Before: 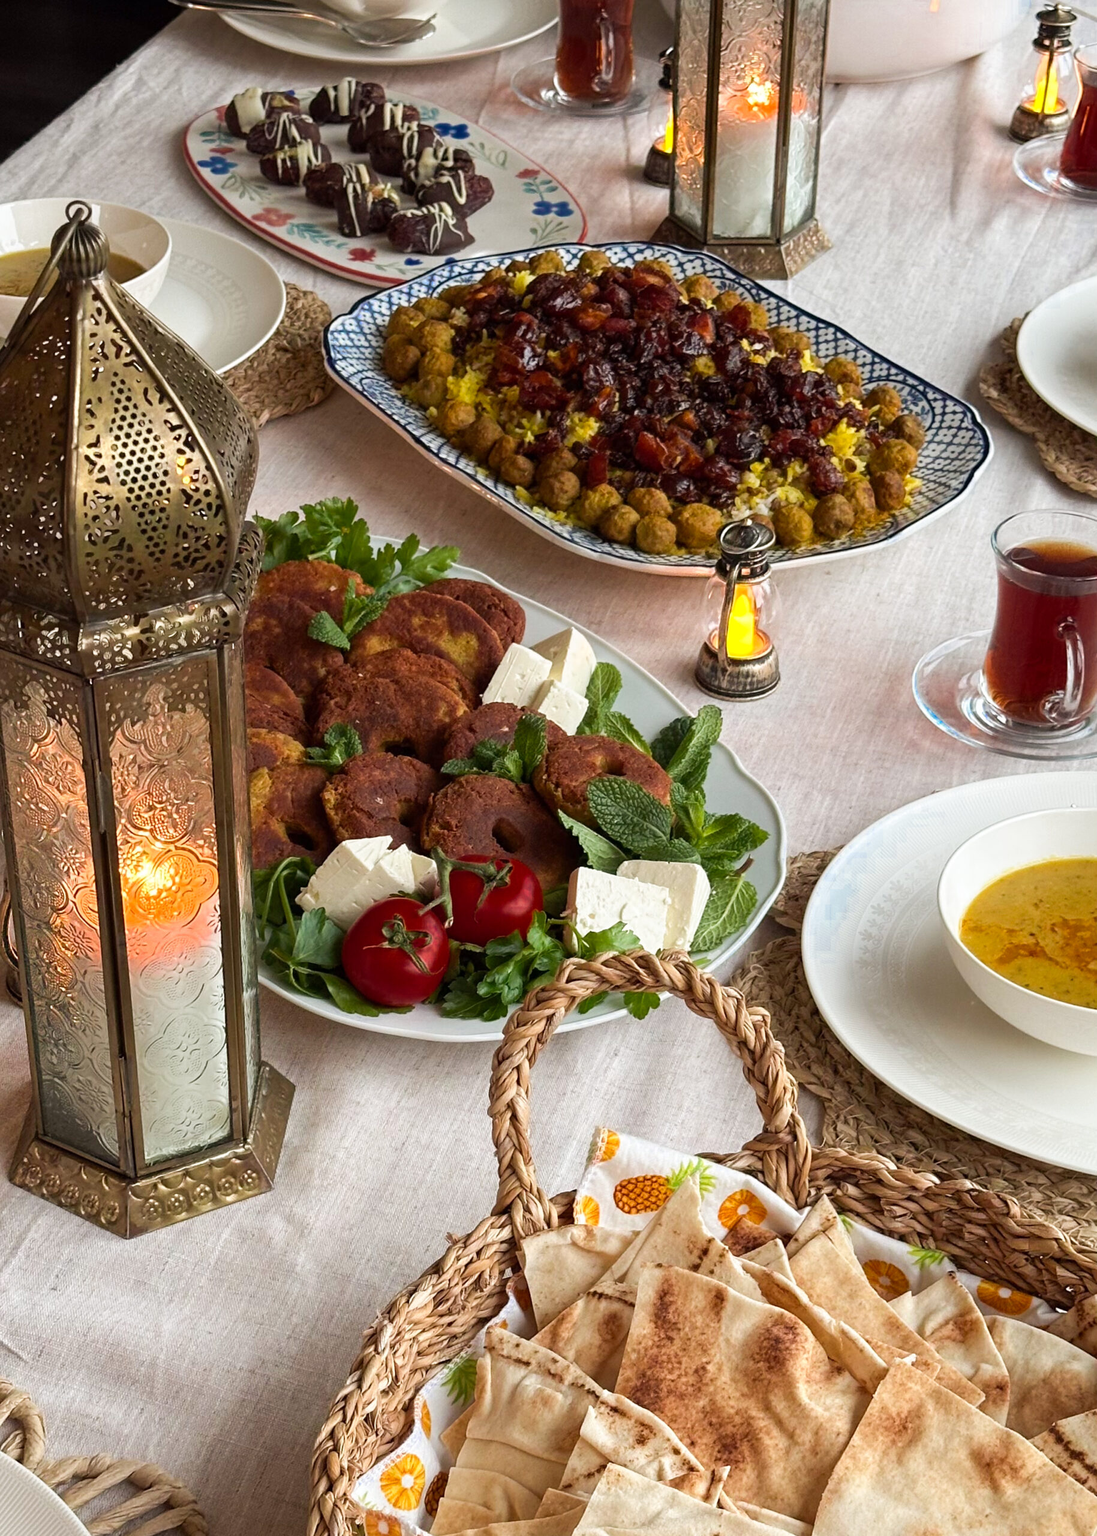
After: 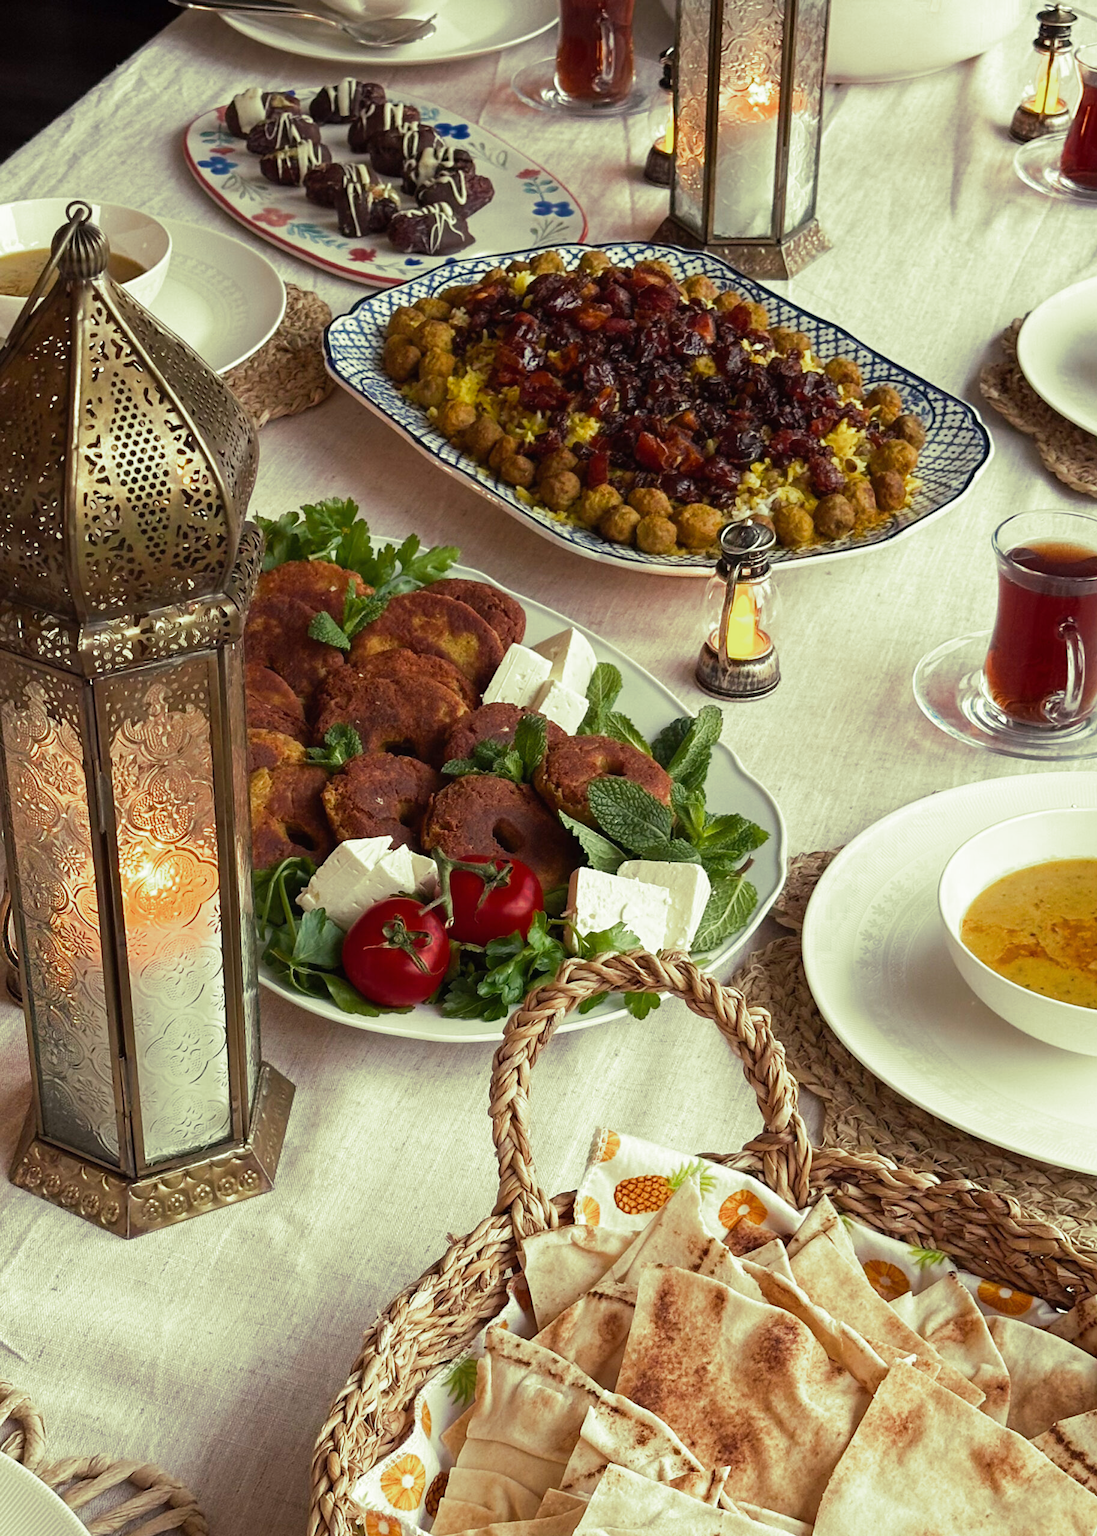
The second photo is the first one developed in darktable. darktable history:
split-toning: shadows › hue 290.82°, shadows › saturation 0.34, highlights › saturation 0.38, balance 0, compress 50%
local contrast: mode bilateral grid, contrast 100, coarseness 100, detail 91%, midtone range 0.2
